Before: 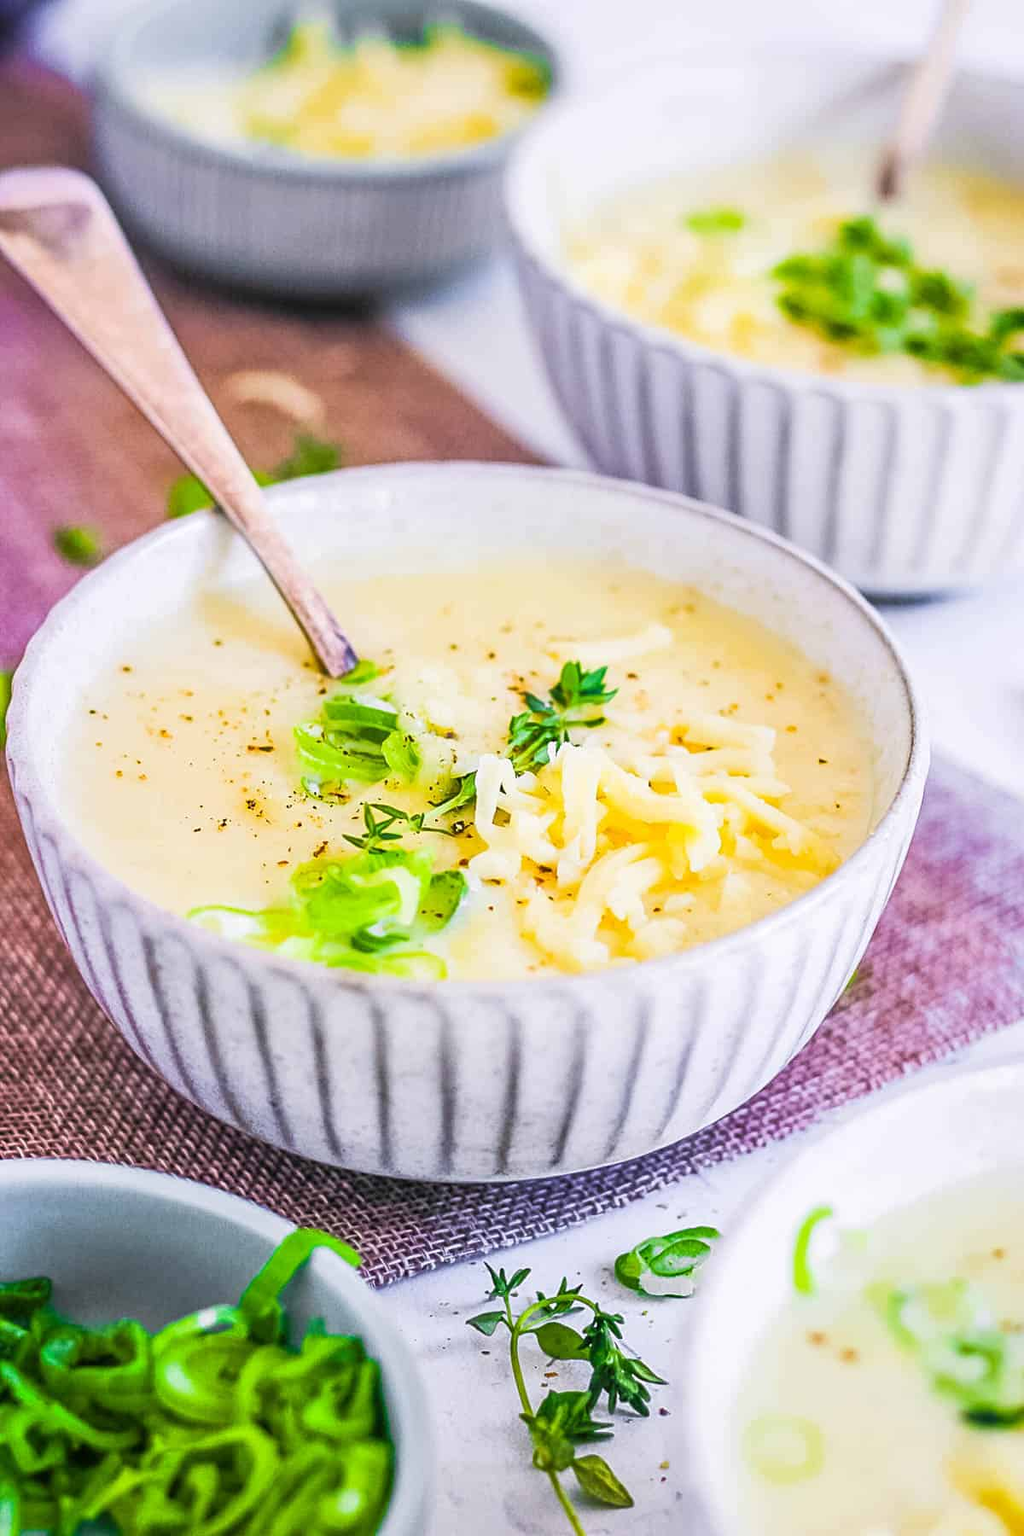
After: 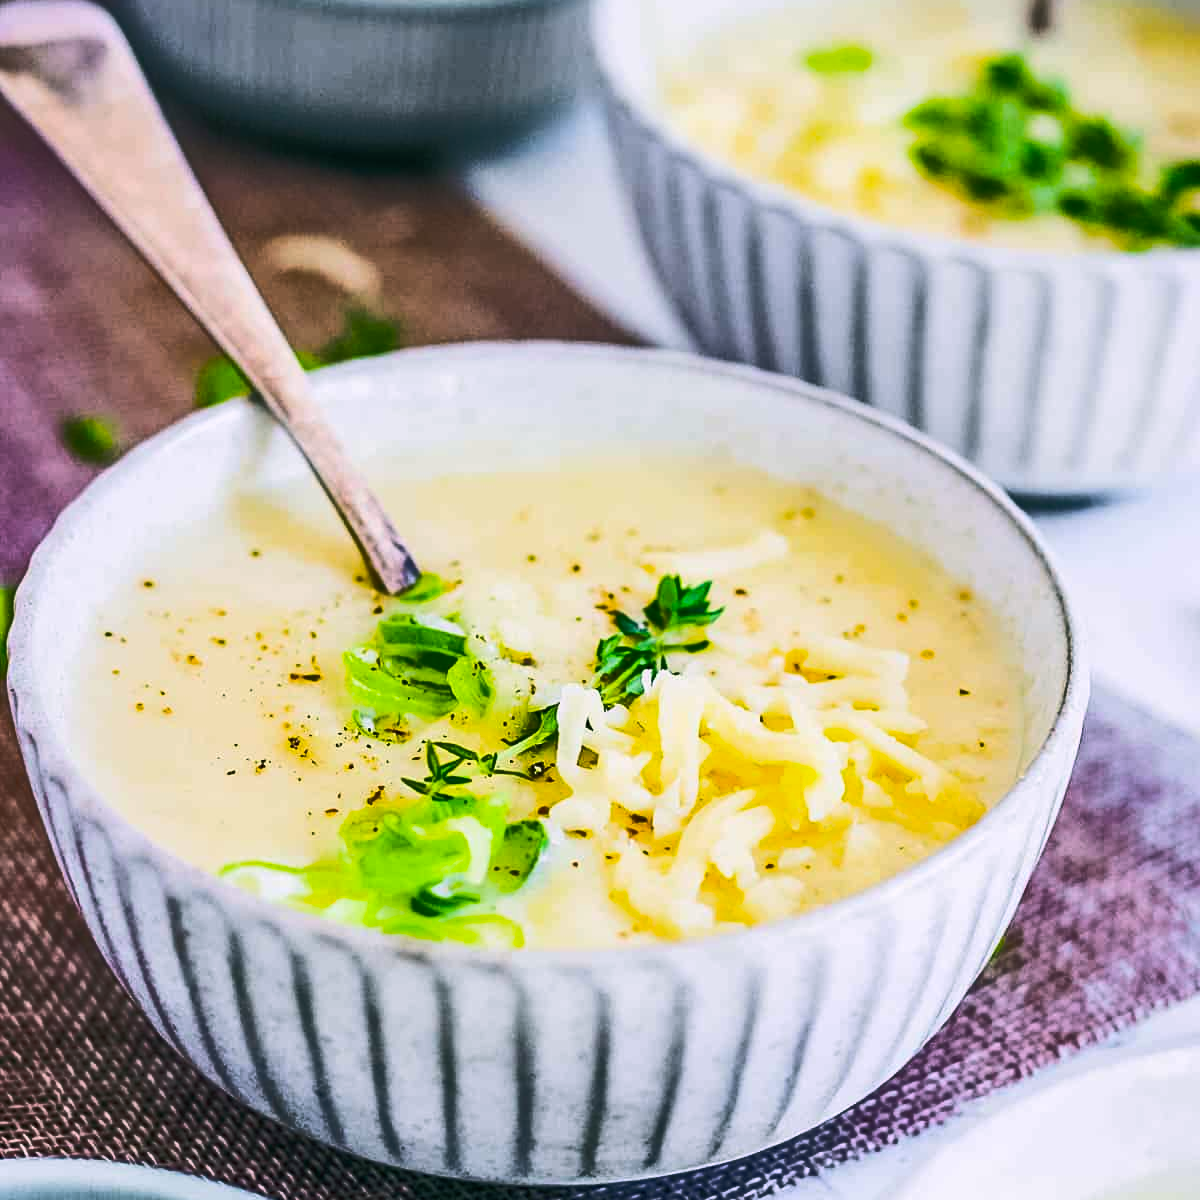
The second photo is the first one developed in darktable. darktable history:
crop: top 11.157%, bottom 22.152%
color balance rgb: power › chroma 2.168%, power › hue 168.53°, highlights gain › luminance 15.055%, perceptual saturation grading › global saturation 24.902%, perceptual brilliance grading › highlights 1.891%, perceptual brilliance grading › mid-tones -49.311%, perceptual brilliance grading › shadows -50.121%, contrast -10.322%
